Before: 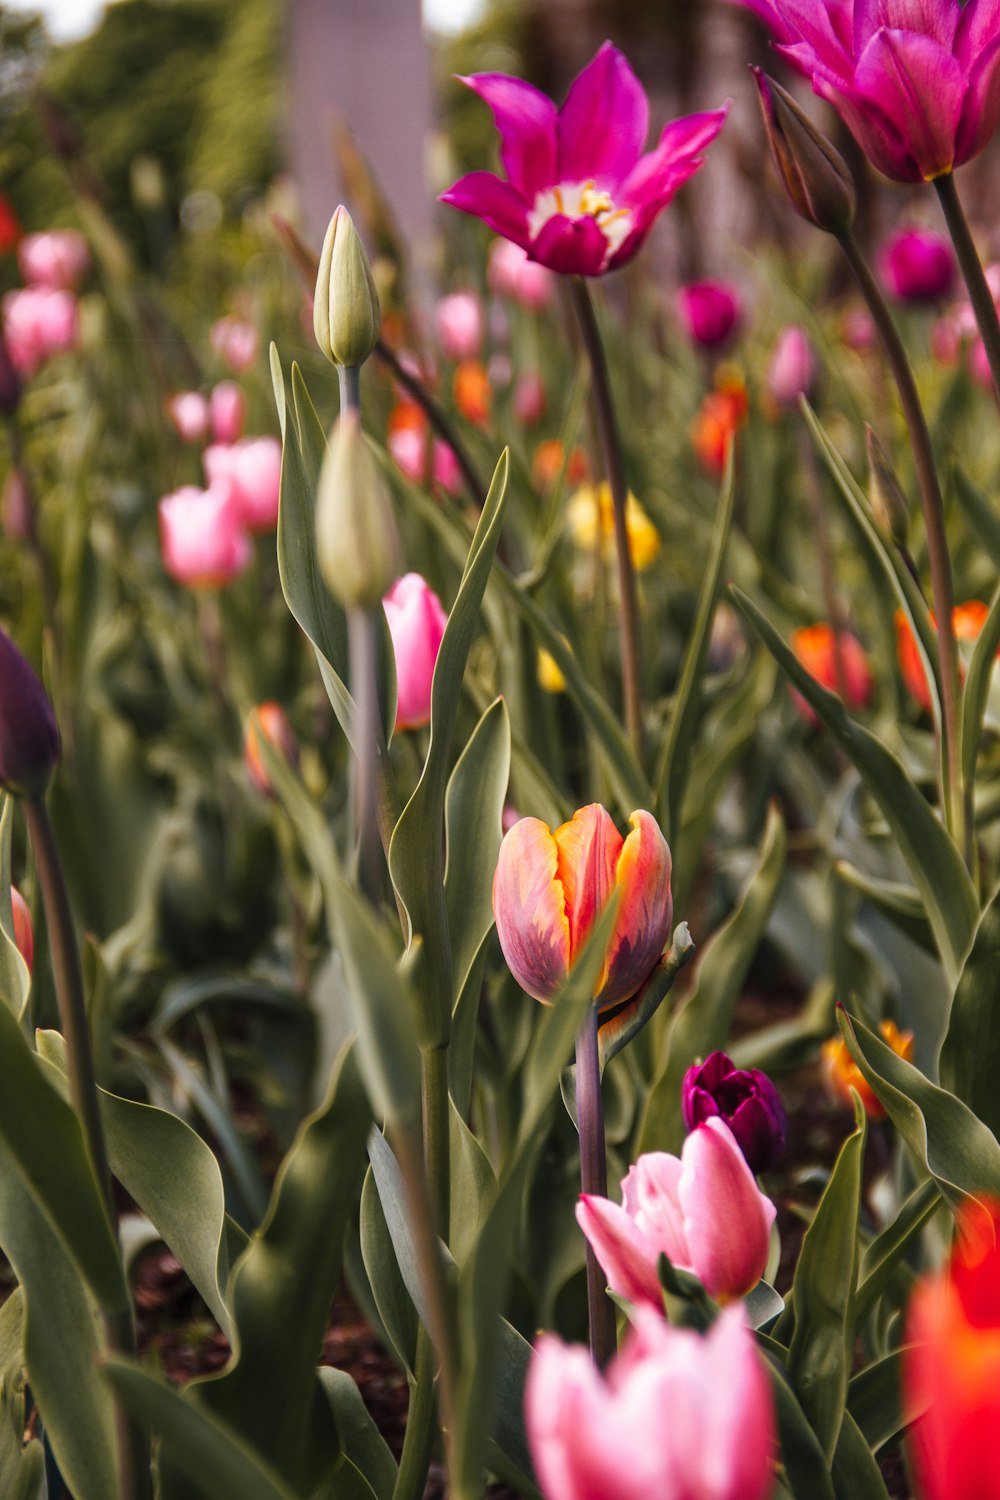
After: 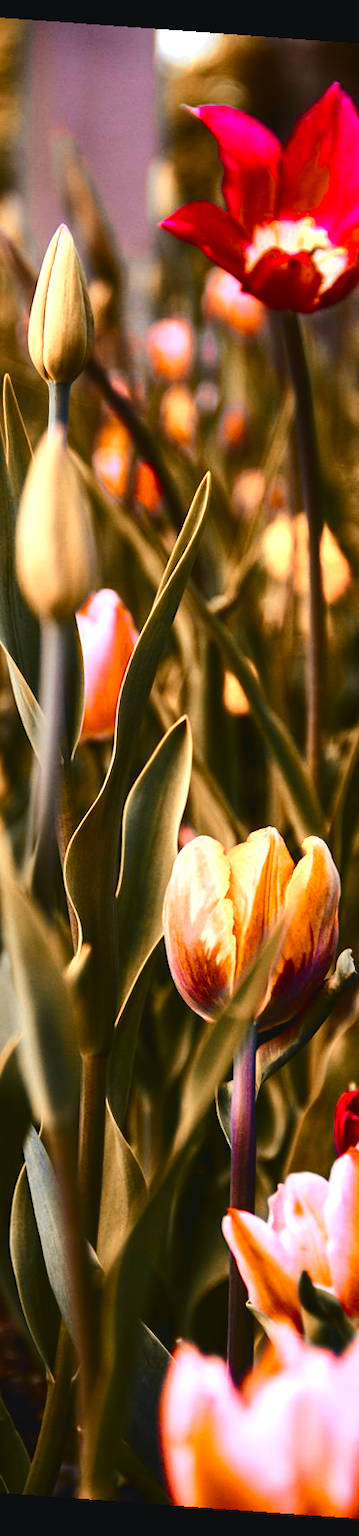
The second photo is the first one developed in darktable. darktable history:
tone equalizer: -8 EV -0.417 EV, -7 EV -0.389 EV, -6 EV -0.333 EV, -5 EV -0.222 EV, -3 EV 0.222 EV, -2 EV 0.333 EV, -1 EV 0.389 EV, +0 EV 0.417 EV, edges refinement/feathering 500, mask exposure compensation -1.57 EV, preserve details no
contrast brightness saturation: contrast 0.07, brightness -0.14, saturation 0.11
crop: left 33.36%, right 33.36%
rotate and perspective: rotation 4.1°, automatic cropping off
color zones: curves: ch0 [(0.009, 0.528) (0.136, 0.6) (0.255, 0.586) (0.39, 0.528) (0.522, 0.584) (0.686, 0.736) (0.849, 0.561)]; ch1 [(0.045, 0.781) (0.14, 0.416) (0.257, 0.695) (0.442, 0.032) (0.738, 0.338) (0.818, 0.632) (0.891, 0.741) (1, 0.704)]; ch2 [(0, 0.667) (0.141, 0.52) (0.26, 0.37) (0.474, 0.432) (0.743, 0.286)]
tone curve: curves: ch0 [(0, 0.039) (0.104, 0.103) (0.273, 0.267) (0.448, 0.487) (0.704, 0.761) (0.886, 0.922) (0.994, 0.971)]; ch1 [(0, 0) (0.335, 0.298) (0.446, 0.413) (0.485, 0.487) (0.515, 0.503) (0.566, 0.563) (0.641, 0.655) (1, 1)]; ch2 [(0, 0) (0.314, 0.301) (0.421, 0.411) (0.502, 0.494) (0.528, 0.54) (0.557, 0.559) (0.612, 0.62) (0.722, 0.686) (1, 1)], color space Lab, independent channels, preserve colors none
